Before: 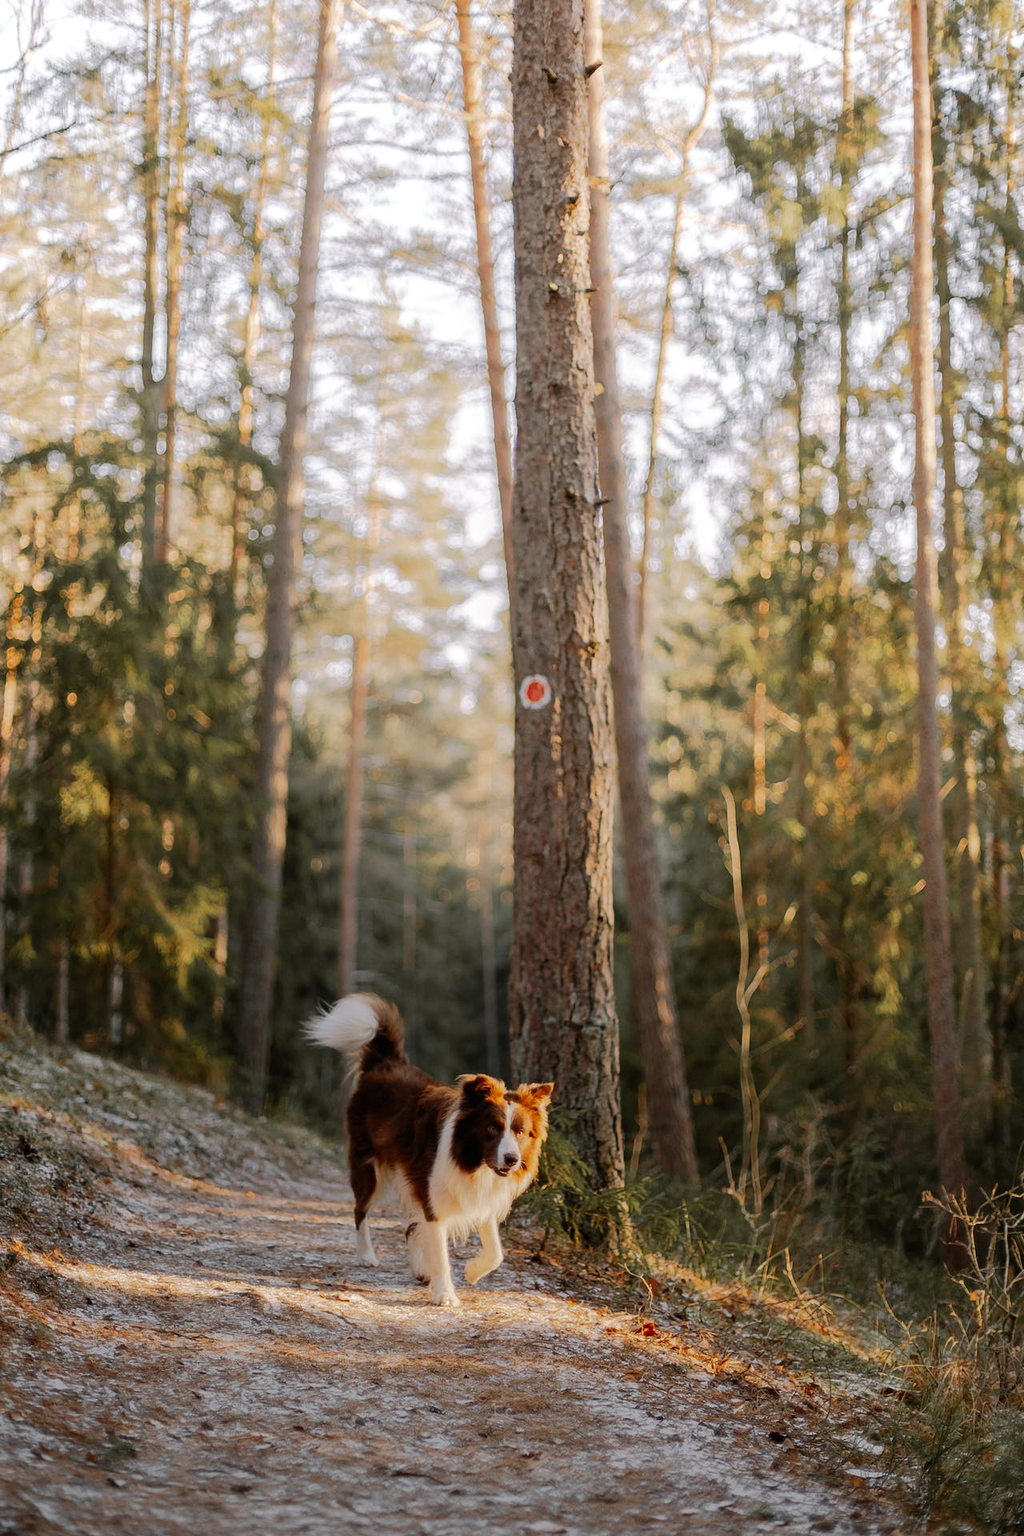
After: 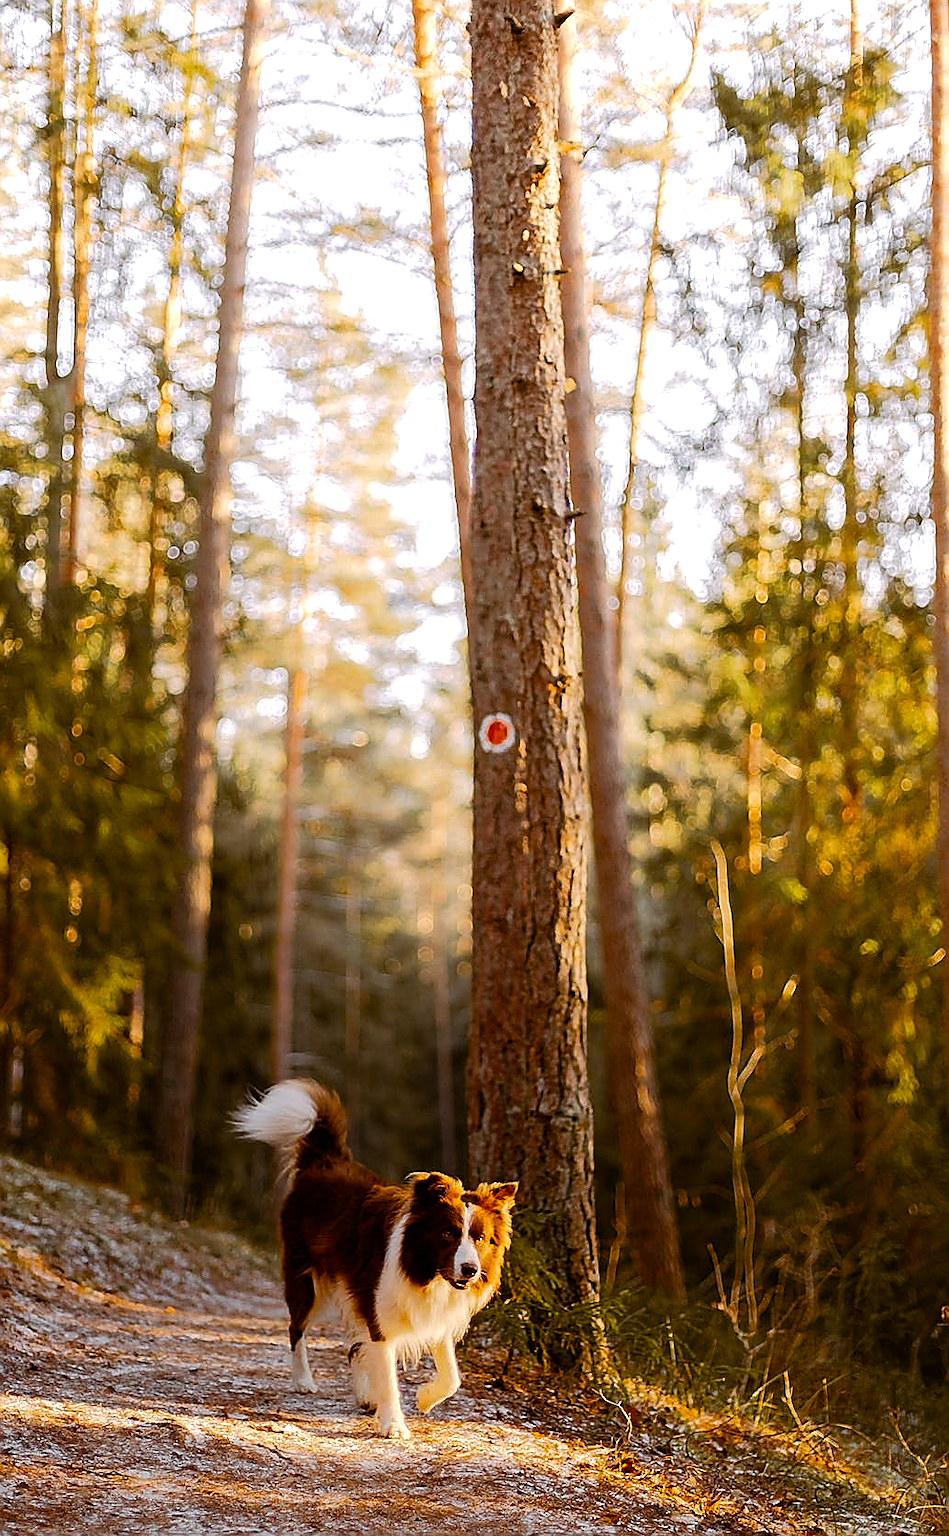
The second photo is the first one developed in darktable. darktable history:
sharpen: radius 1.355, amount 1.254, threshold 0.655
color balance rgb: shadows lift › chroma 9.821%, shadows lift › hue 46.29°, perceptual saturation grading › global saturation 36.387%, perceptual saturation grading › shadows 35.366%, perceptual brilliance grading › global brilliance 14.667%, perceptual brilliance grading › shadows -34.953%
crop: left 10.01%, top 3.505%, right 9.202%, bottom 9.371%
